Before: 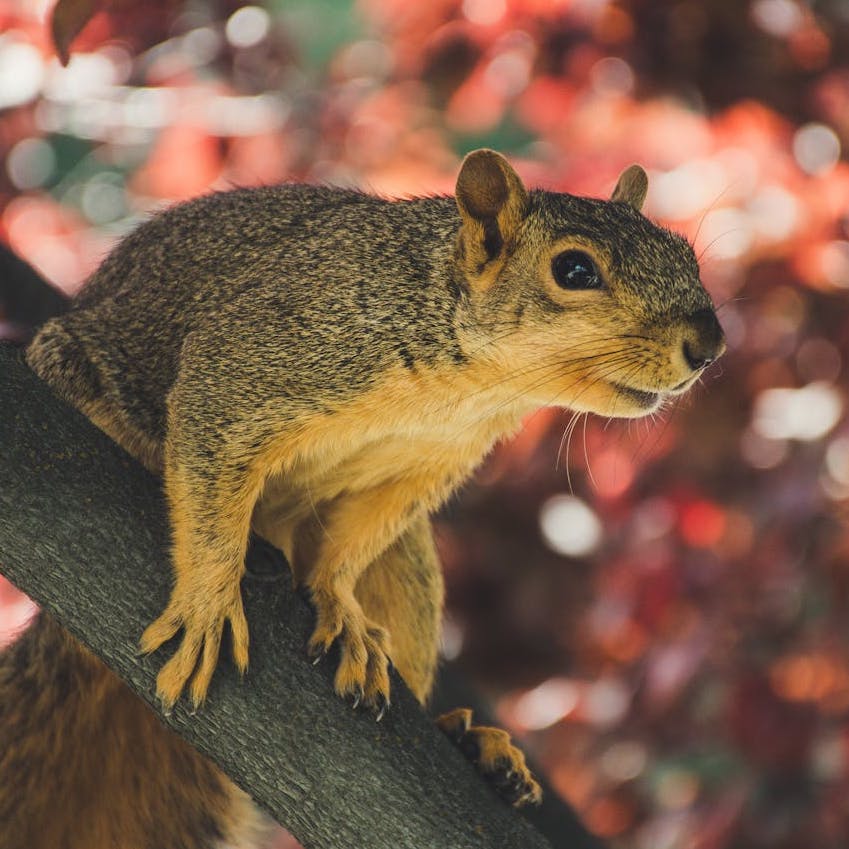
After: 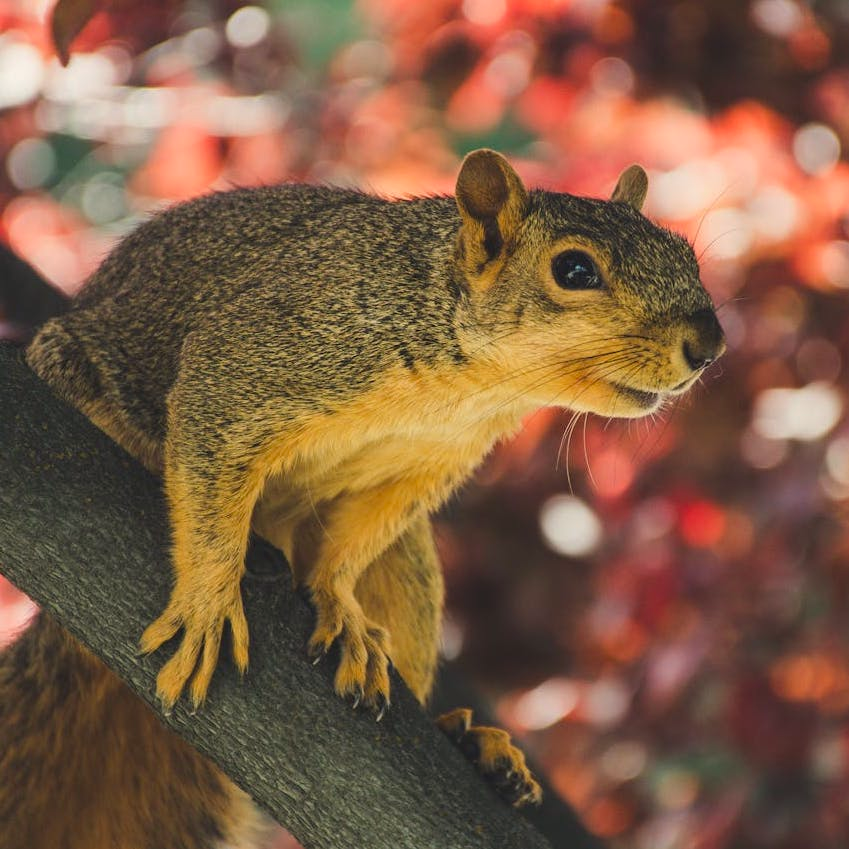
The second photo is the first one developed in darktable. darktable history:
color correction: highlights a* 0.816, highlights b* 2.78, saturation 1.1
